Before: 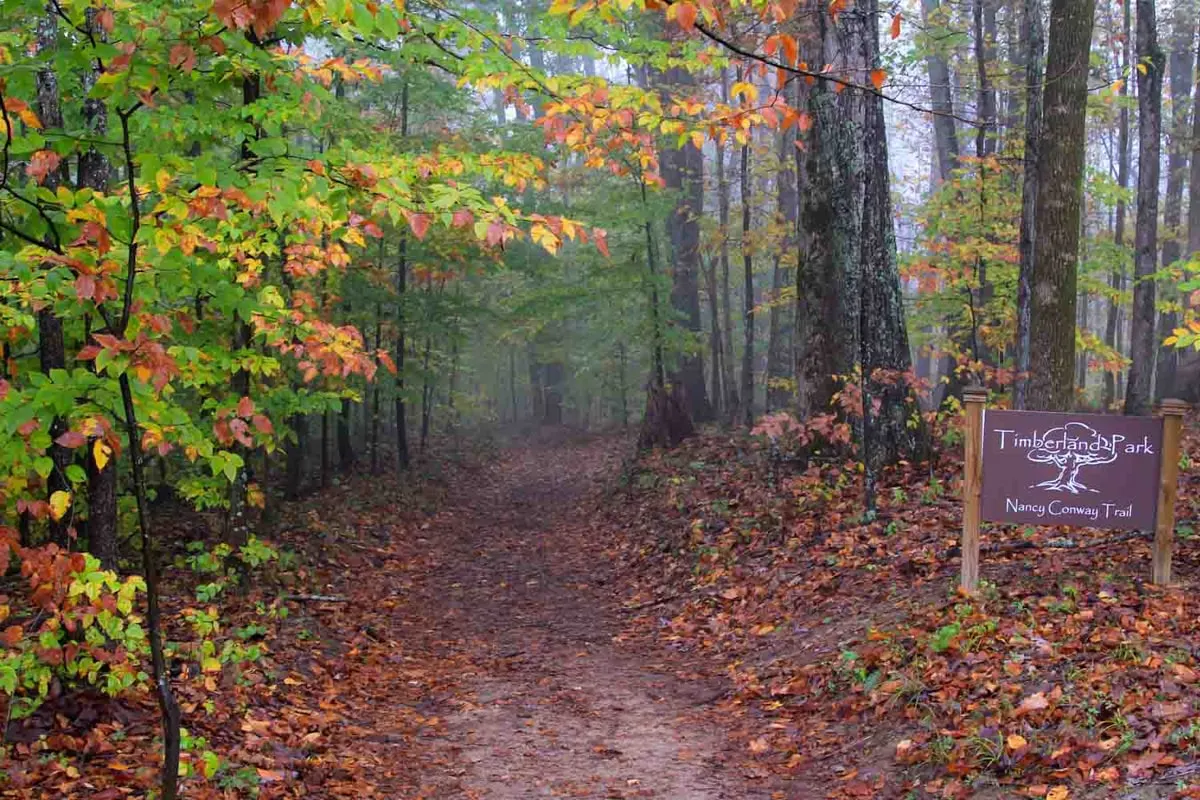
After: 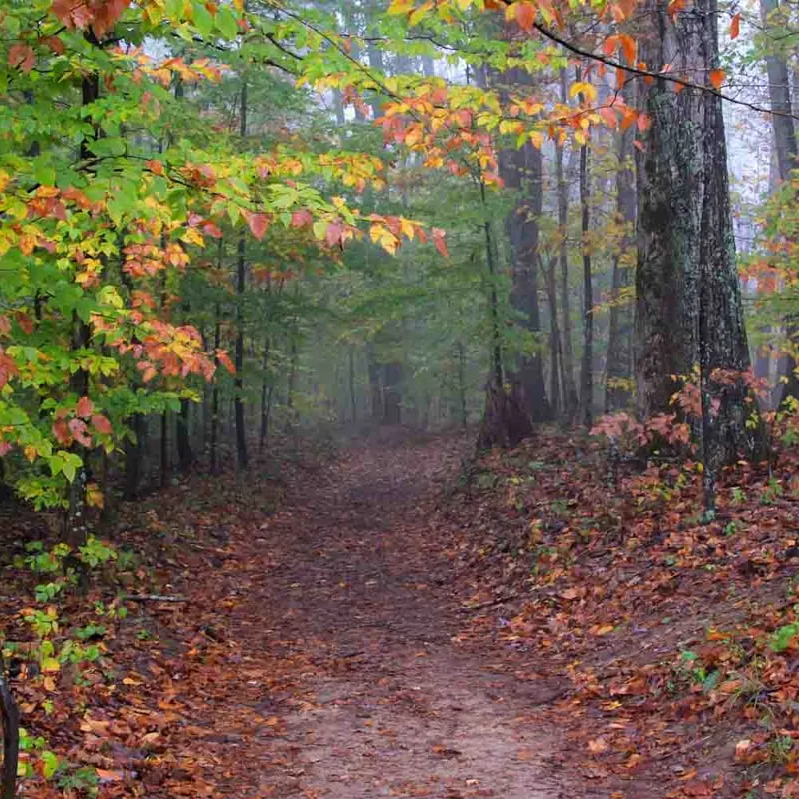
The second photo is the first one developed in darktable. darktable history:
crop and rotate: left 13.459%, right 19.932%
